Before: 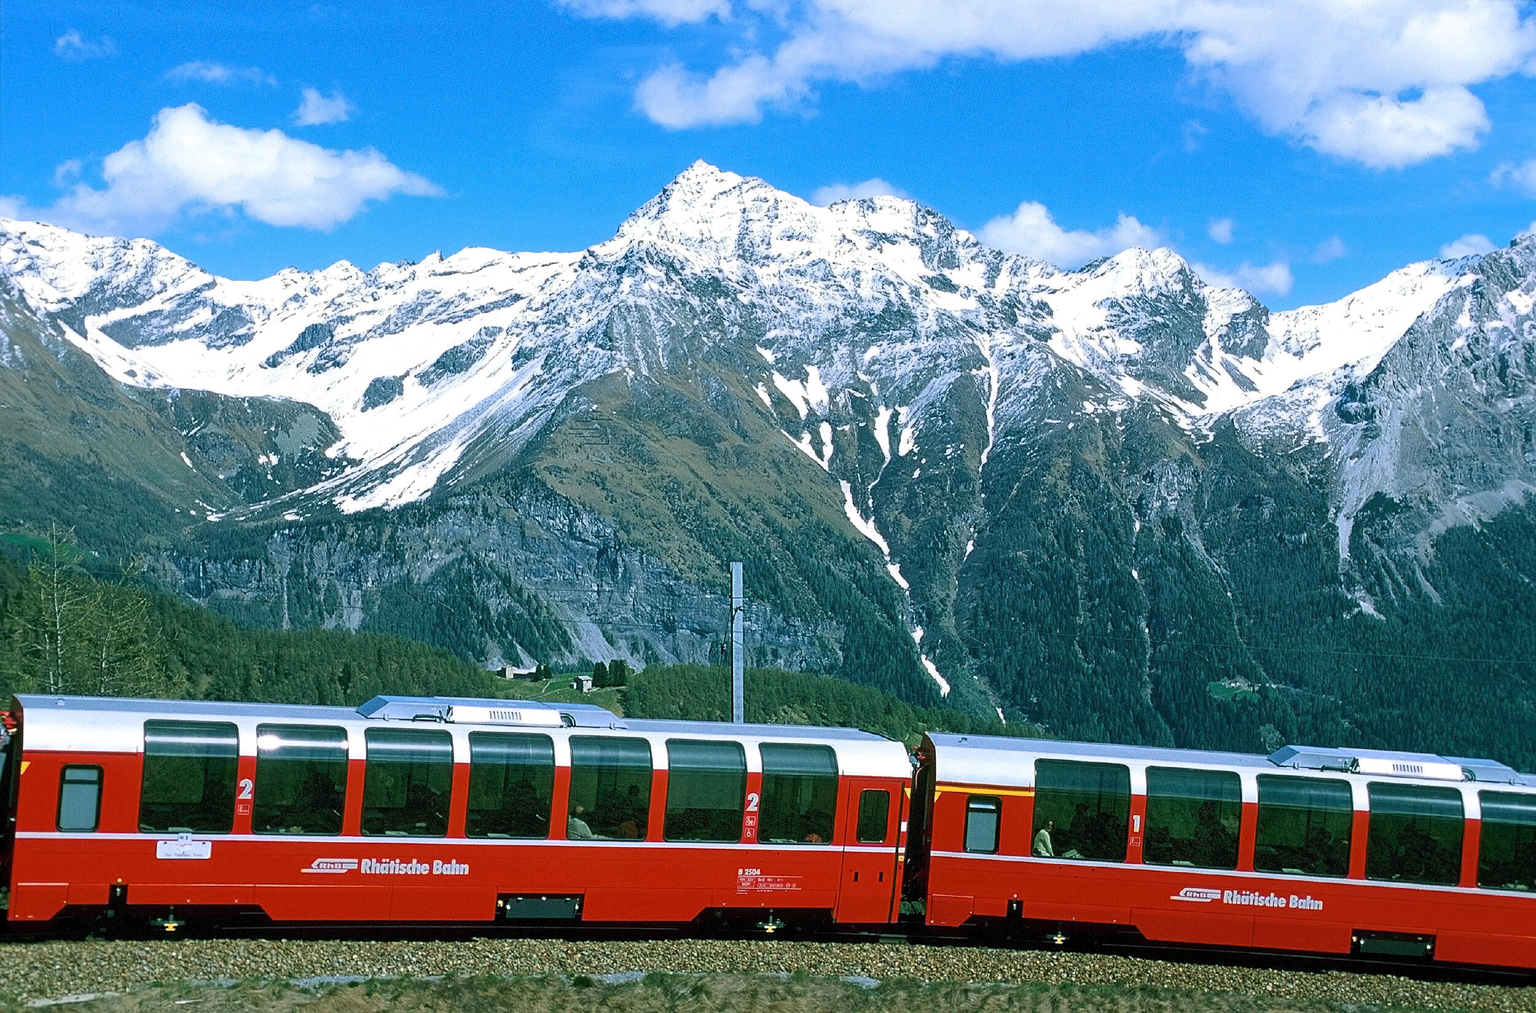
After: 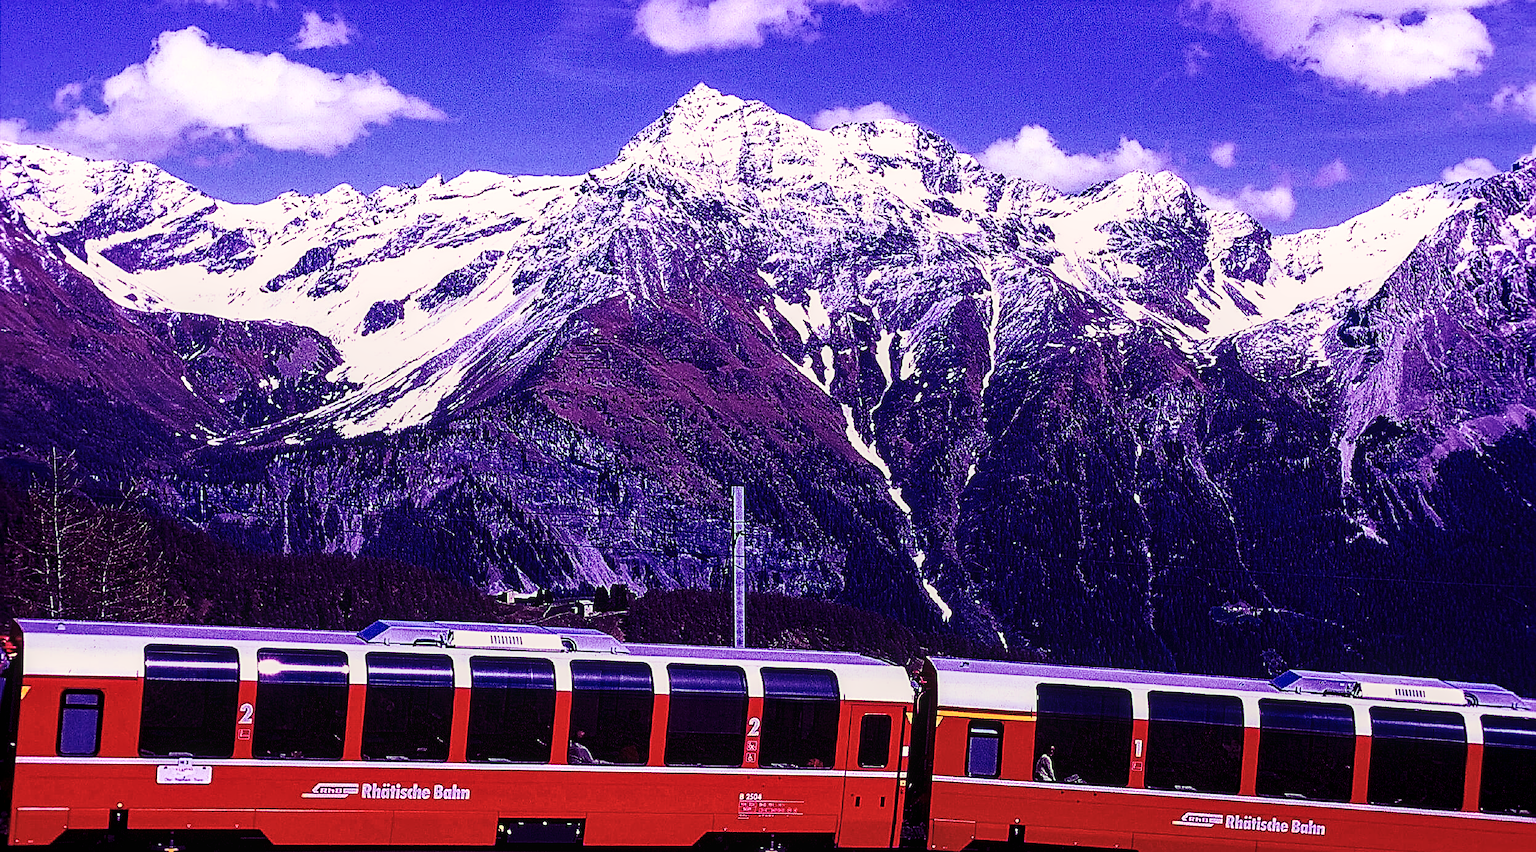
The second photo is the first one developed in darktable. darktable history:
local contrast: on, module defaults
color balance: mode lift, gamma, gain (sRGB), lift [1, 1, 0.101, 1]
crop: top 7.625%, bottom 8.027%
sharpen: radius 2.584, amount 0.688
tone curve: curves: ch0 [(0, 0) (0.003, 0) (0.011, 0) (0.025, 0) (0.044, 0.006) (0.069, 0.024) (0.1, 0.038) (0.136, 0.052) (0.177, 0.08) (0.224, 0.112) (0.277, 0.145) (0.335, 0.206) (0.399, 0.284) (0.468, 0.372) (0.543, 0.477) (0.623, 0.593) (0.709, 0.717) (0.801, 0.815) (0.898, 0.92) (1, 1)], preserve colors none
contrast brightness saturation: contrast 0.2, brightness 0.16, saturation 0.22
color correction: highlights a* 5.59, highlights b* 5.24, saturation 0.68
